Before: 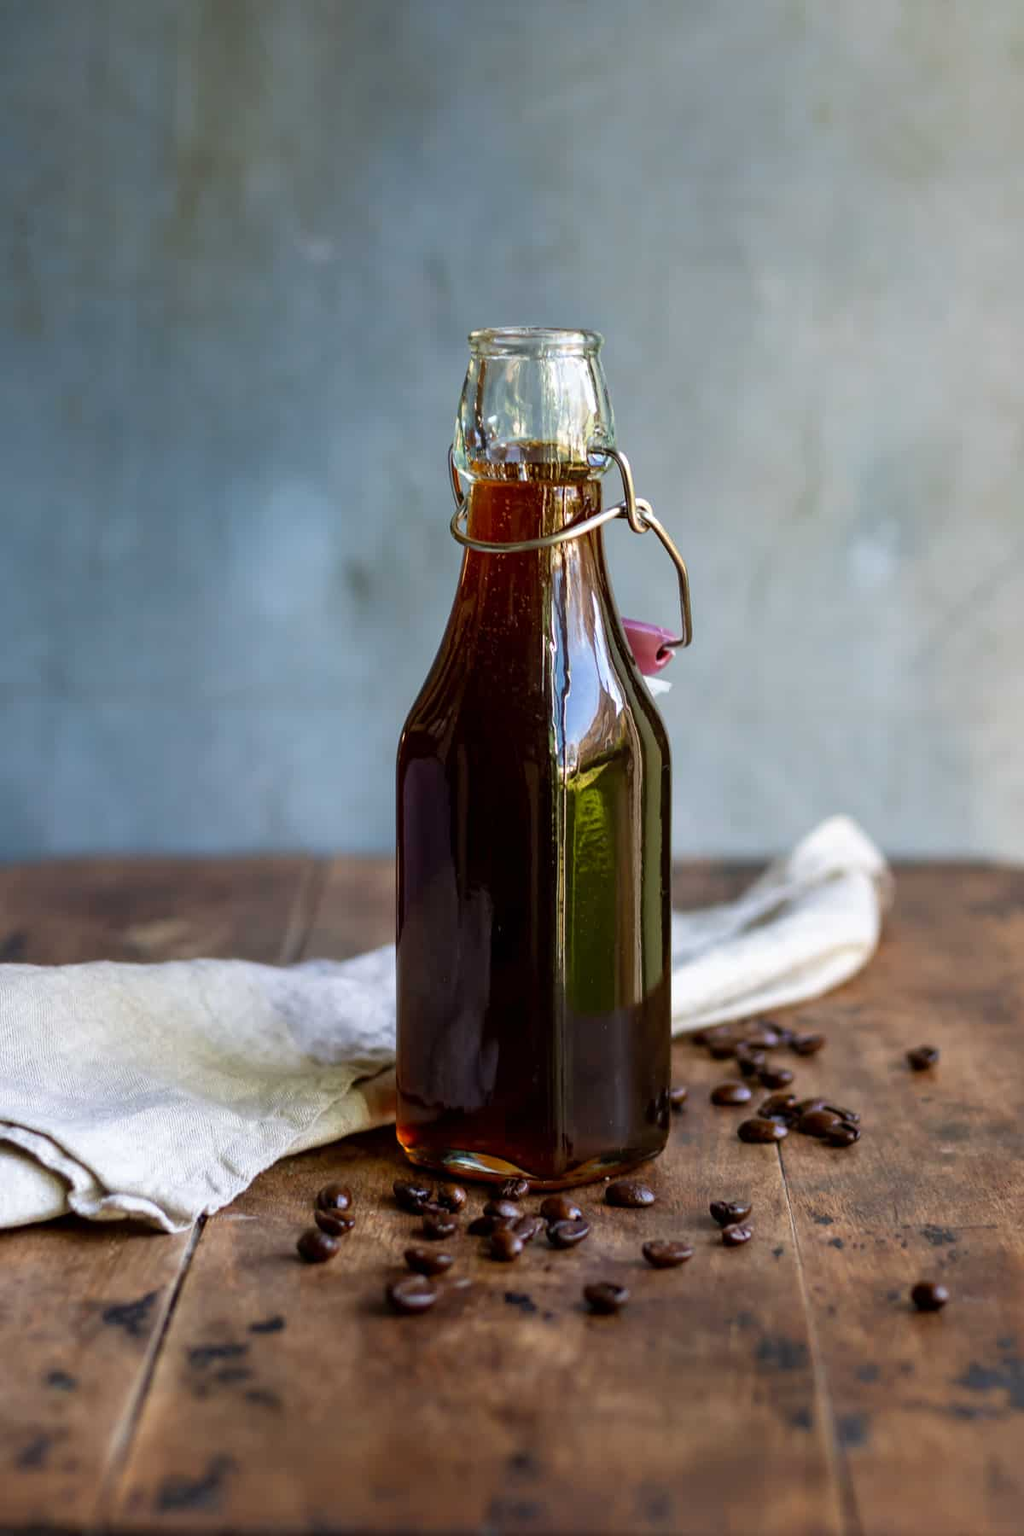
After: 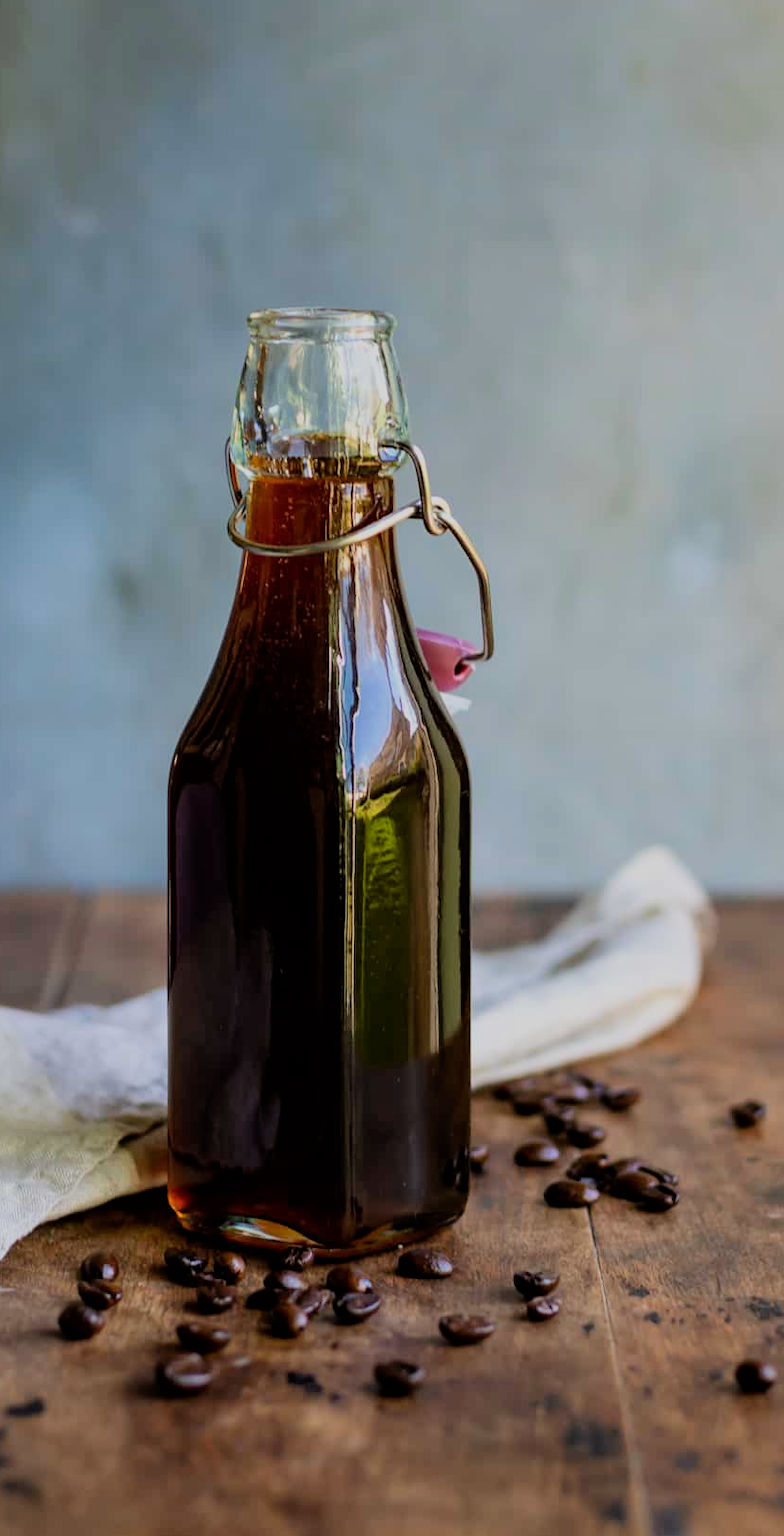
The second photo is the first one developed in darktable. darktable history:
filmic rgb: black relative exposure -7.65 EV, white relative exposure 4.56 EV, hardness 3.61, color science v6 (2022)
crop and rotate: left 23.903%, top 3.116%, right 6.52%, bottom 6.154%
color balance rgb: perceptual saturation grading › global saturation 0.114%, global vibrance 20%
